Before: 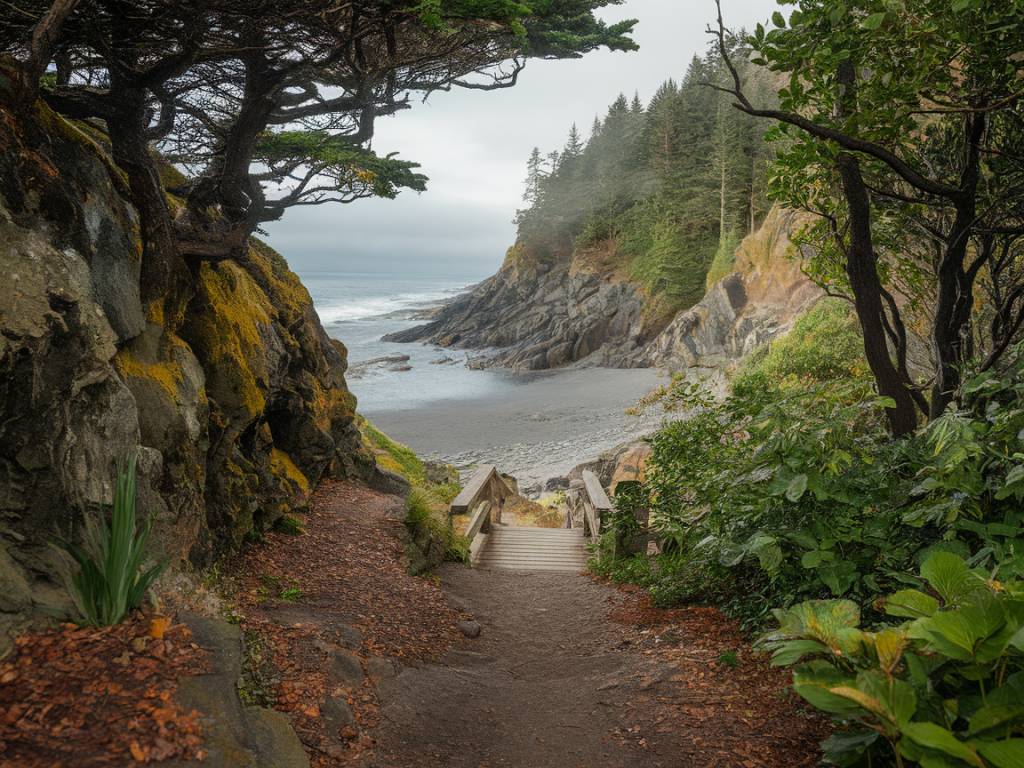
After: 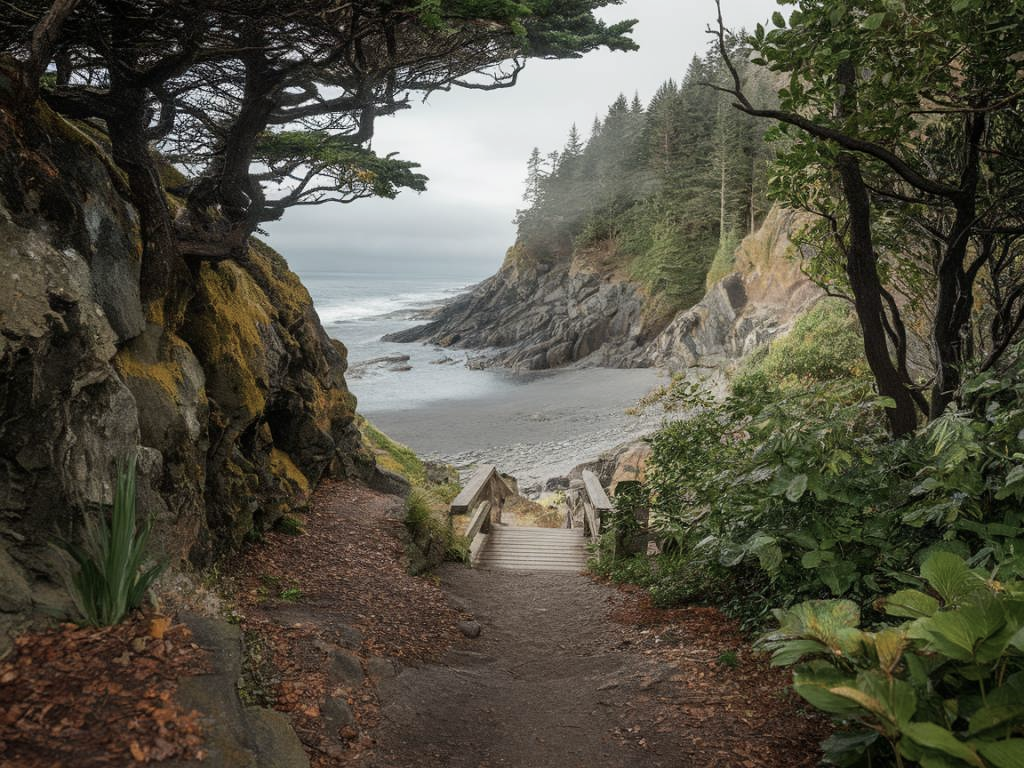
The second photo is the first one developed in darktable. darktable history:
contrast brightness saturation: contrast 0.1, saturation -0.3
exposure: compensate highlight preservation false
